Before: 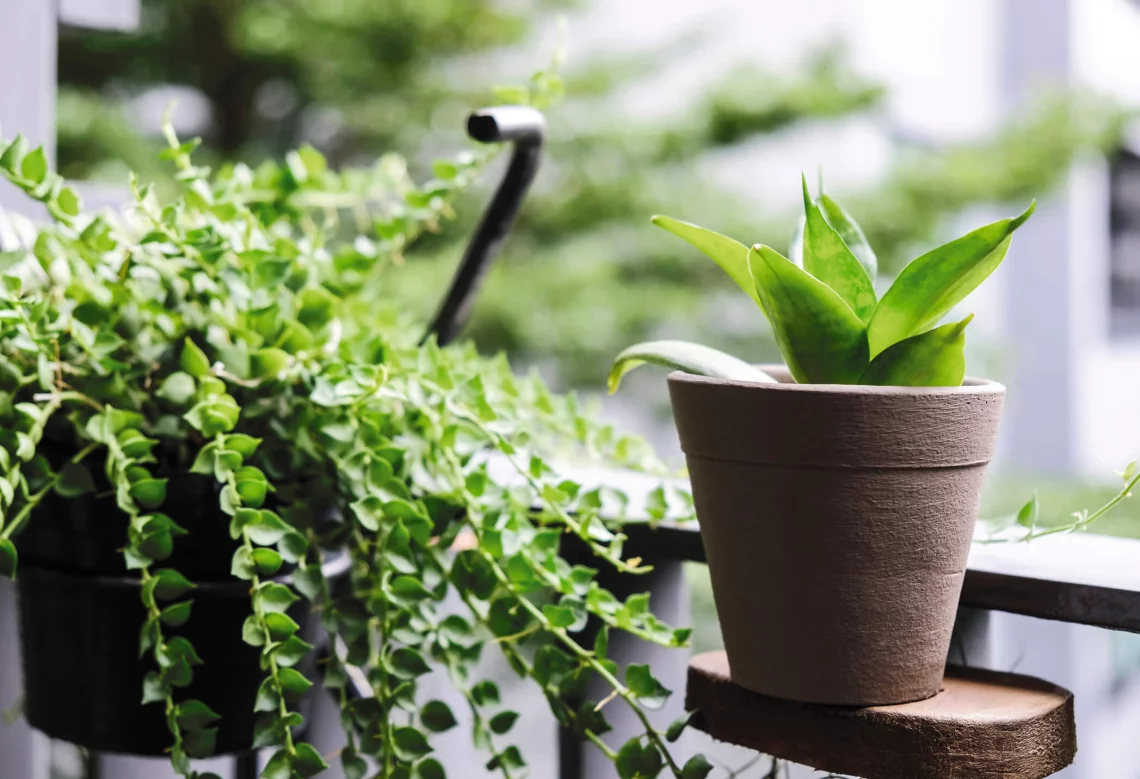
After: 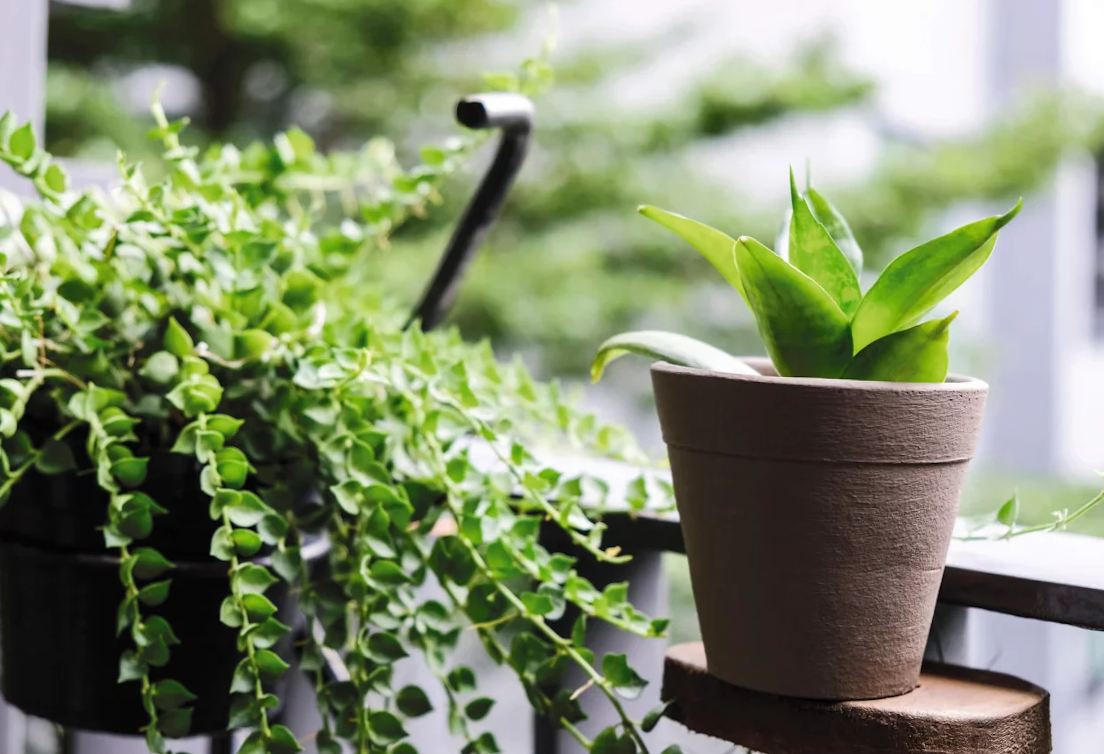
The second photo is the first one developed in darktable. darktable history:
crop and rotate: angle -1.26°
